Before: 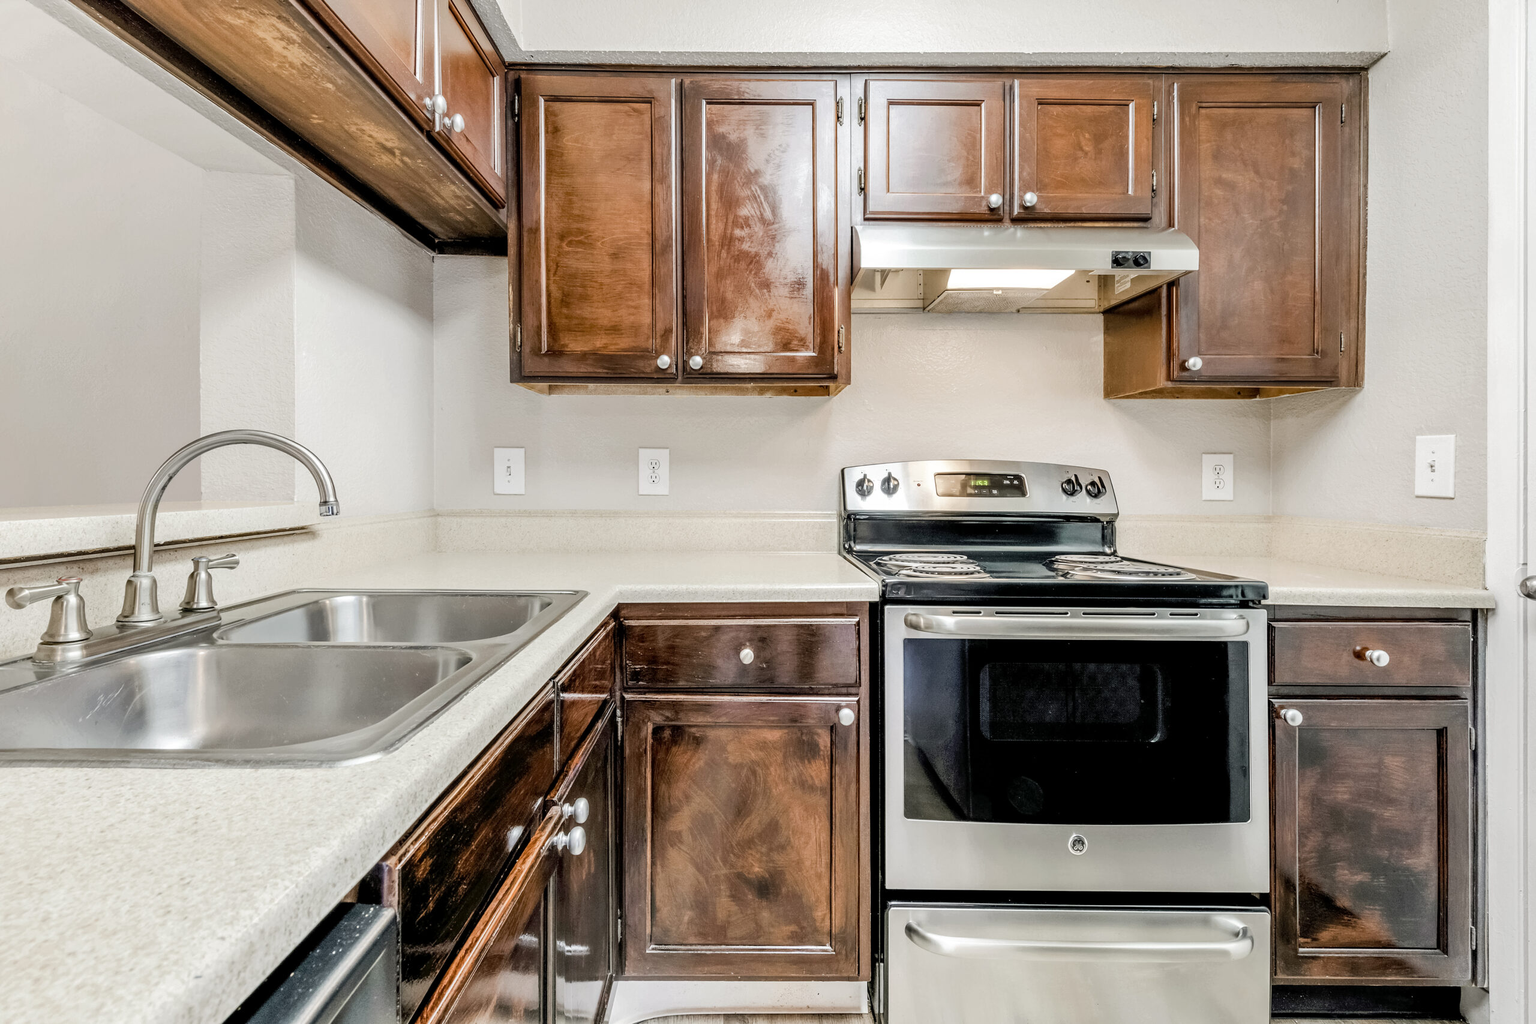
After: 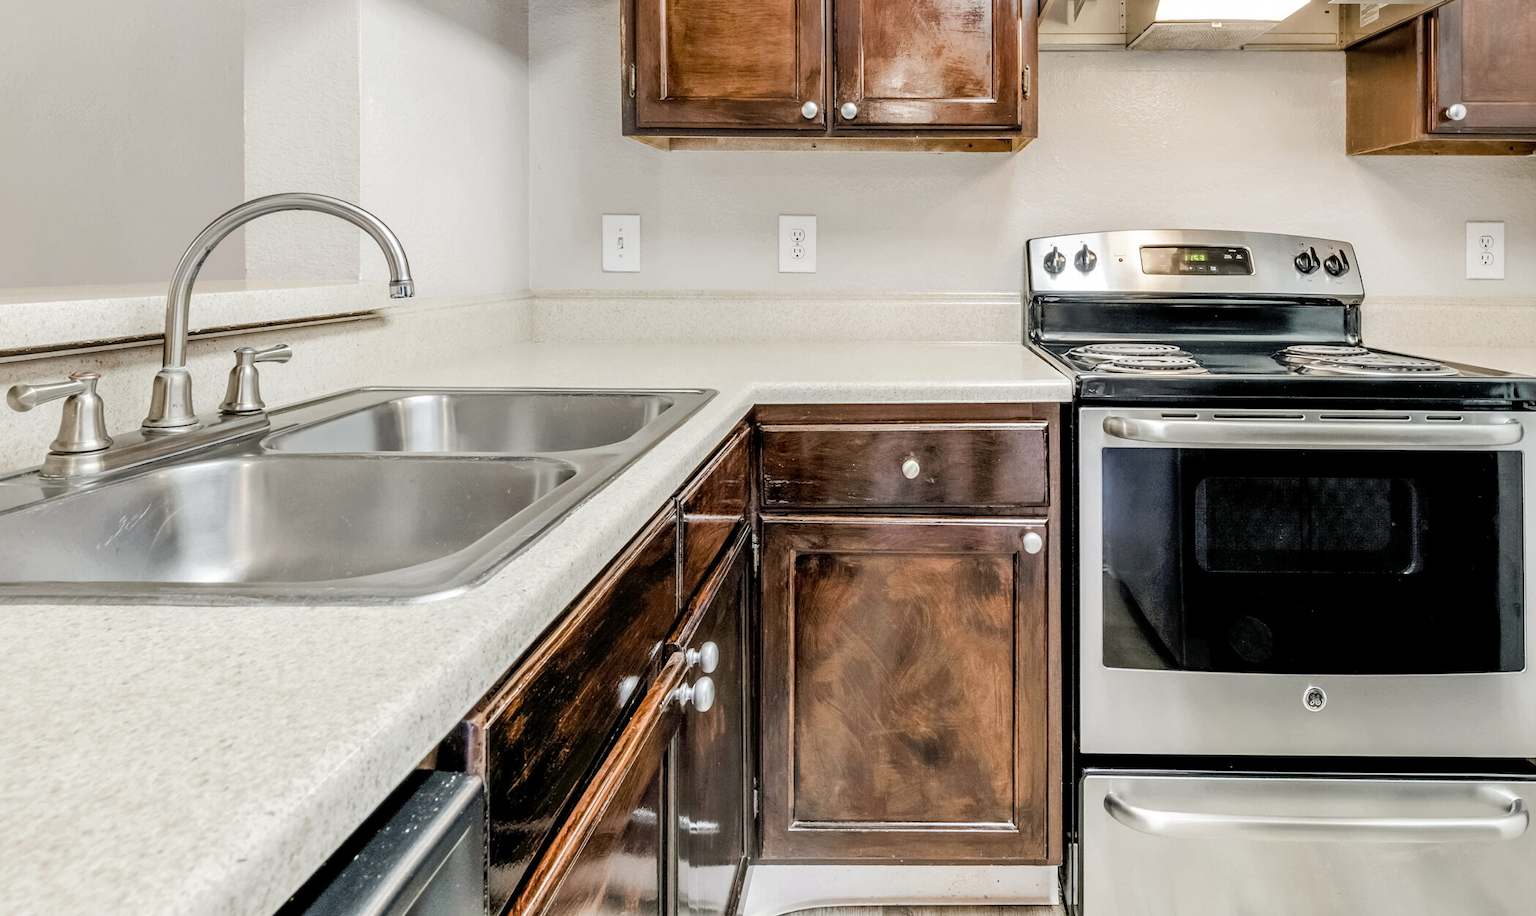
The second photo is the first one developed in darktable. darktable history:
crop: top 26.578%, right 17.971%
